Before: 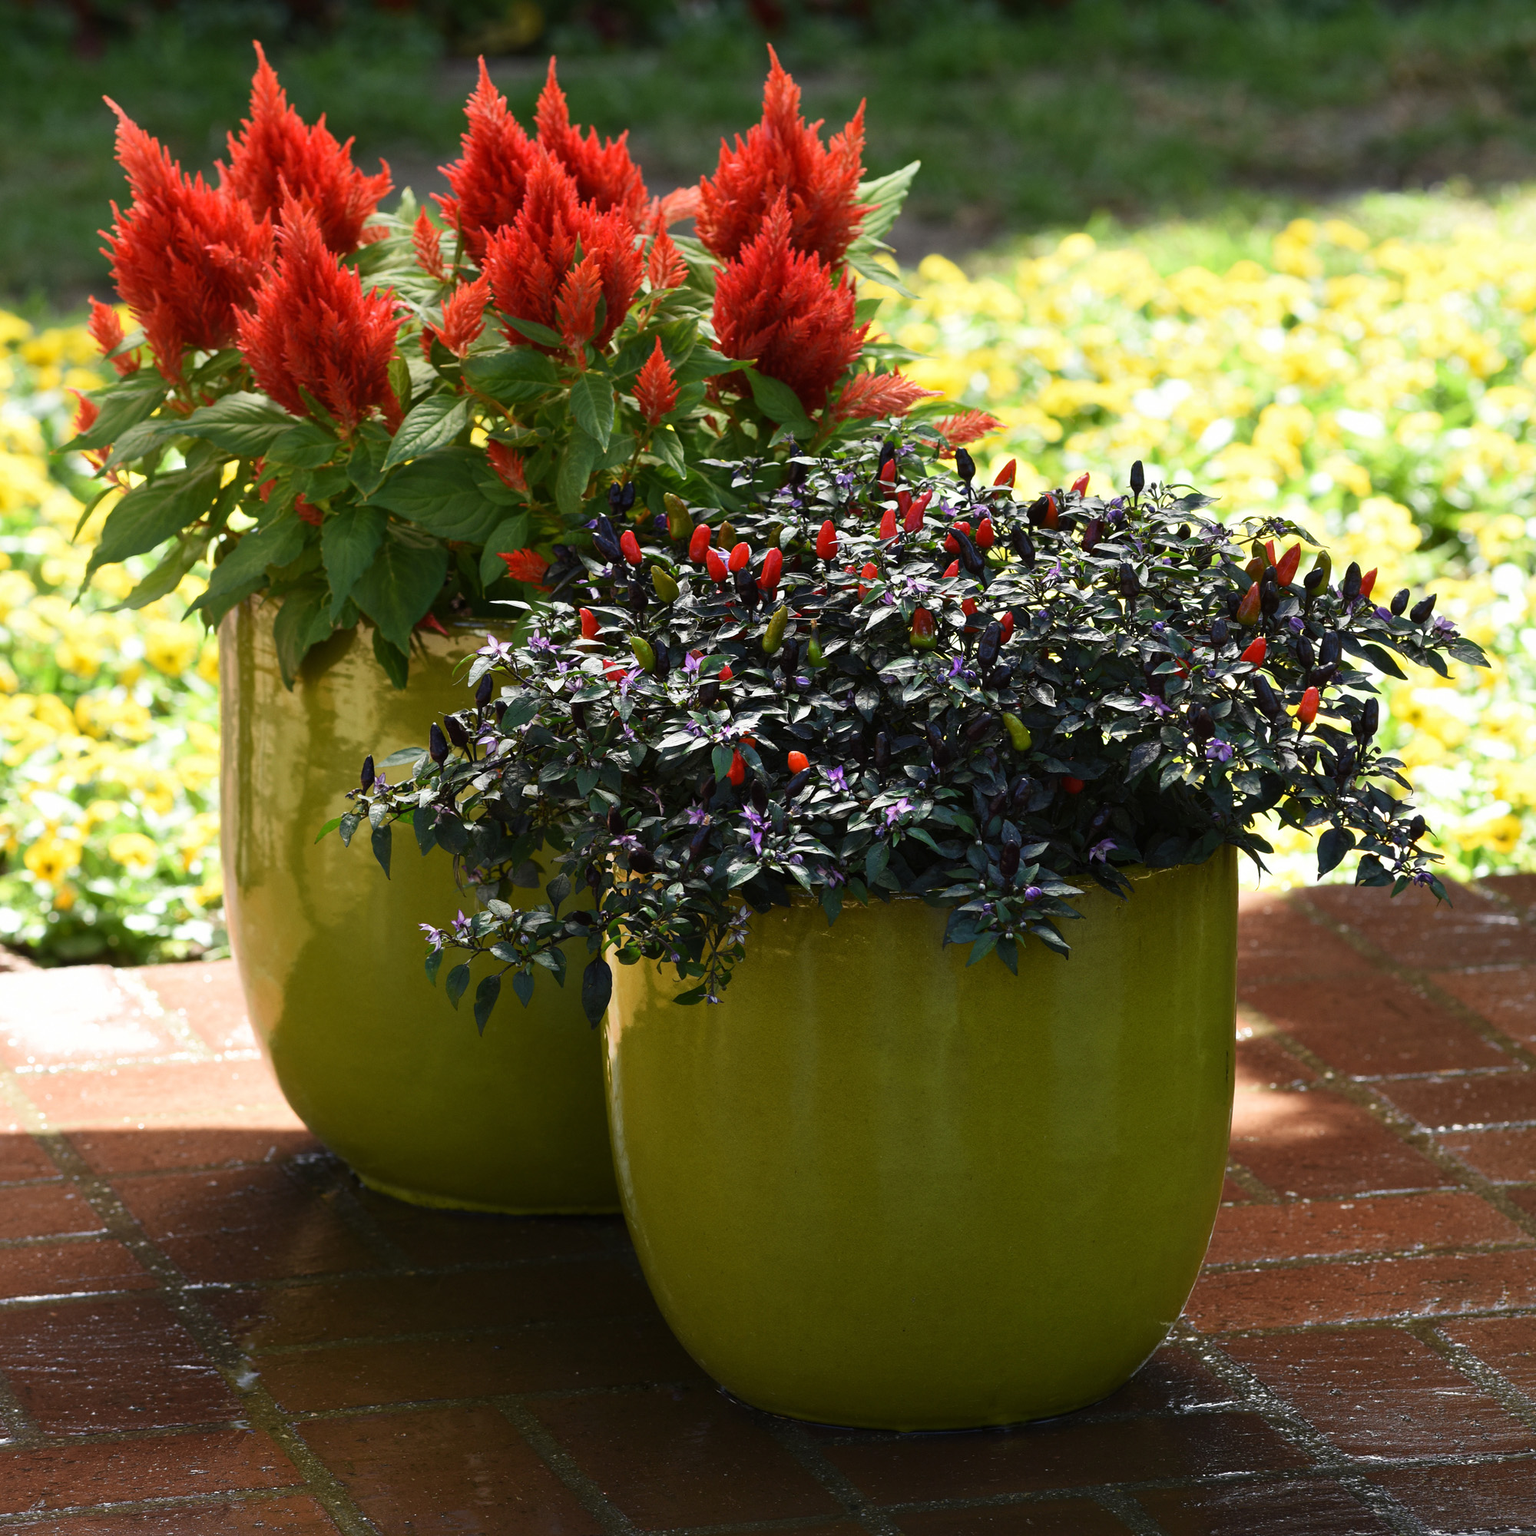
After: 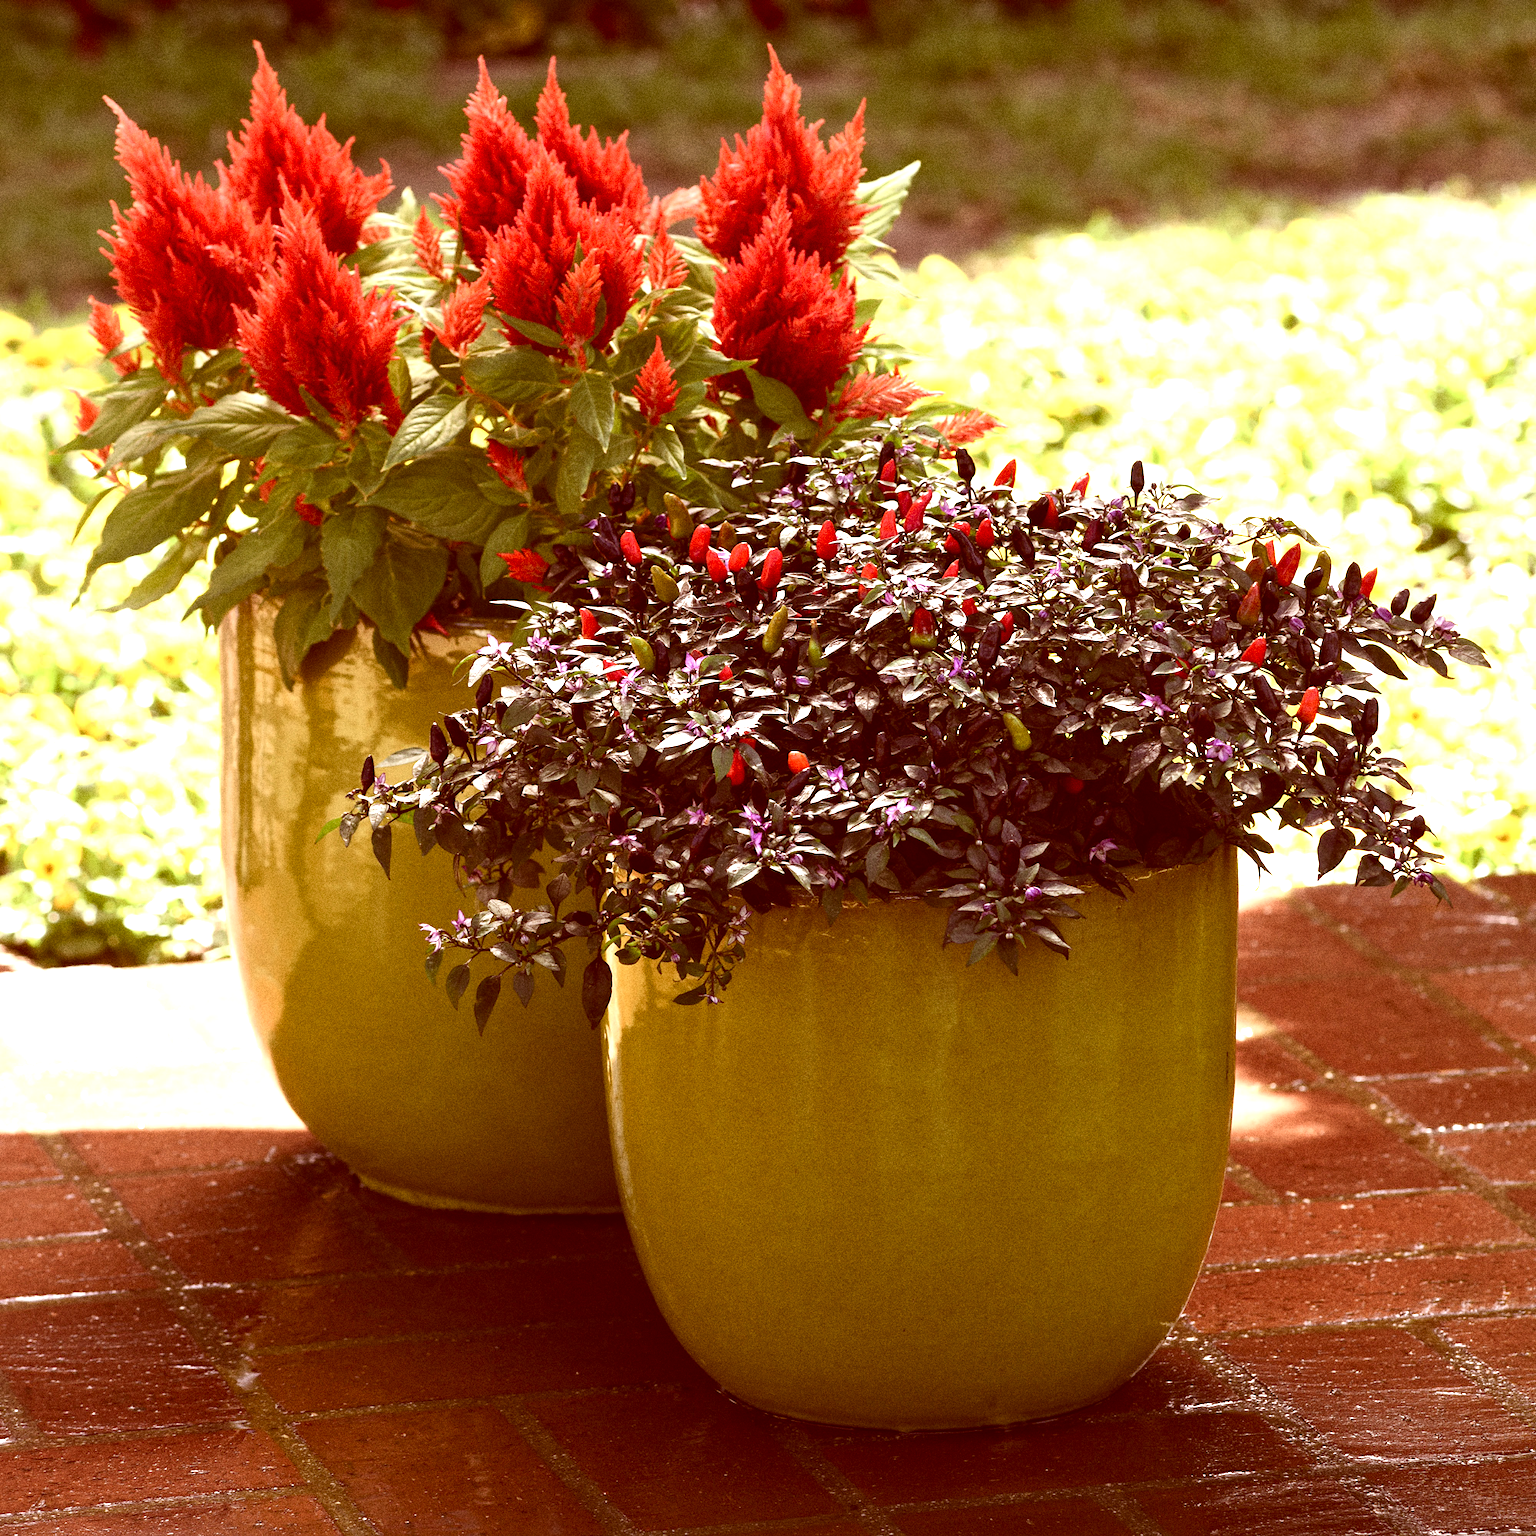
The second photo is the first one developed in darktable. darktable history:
color correction: highlights a* 9.03, highlights b* 8.71, shadows a* 40, shadows b* 40, saturation 0.8
exposure: black level correction 0, exposure 0.877 EV, compensate exposure bias true, compensate highlight preservation false
local contrast: mode bilateral grid, contrast 28, coarseness 16, detail 115%, midtone range 0.2
grain: coarseness 0.09 ISO, strength 40%
